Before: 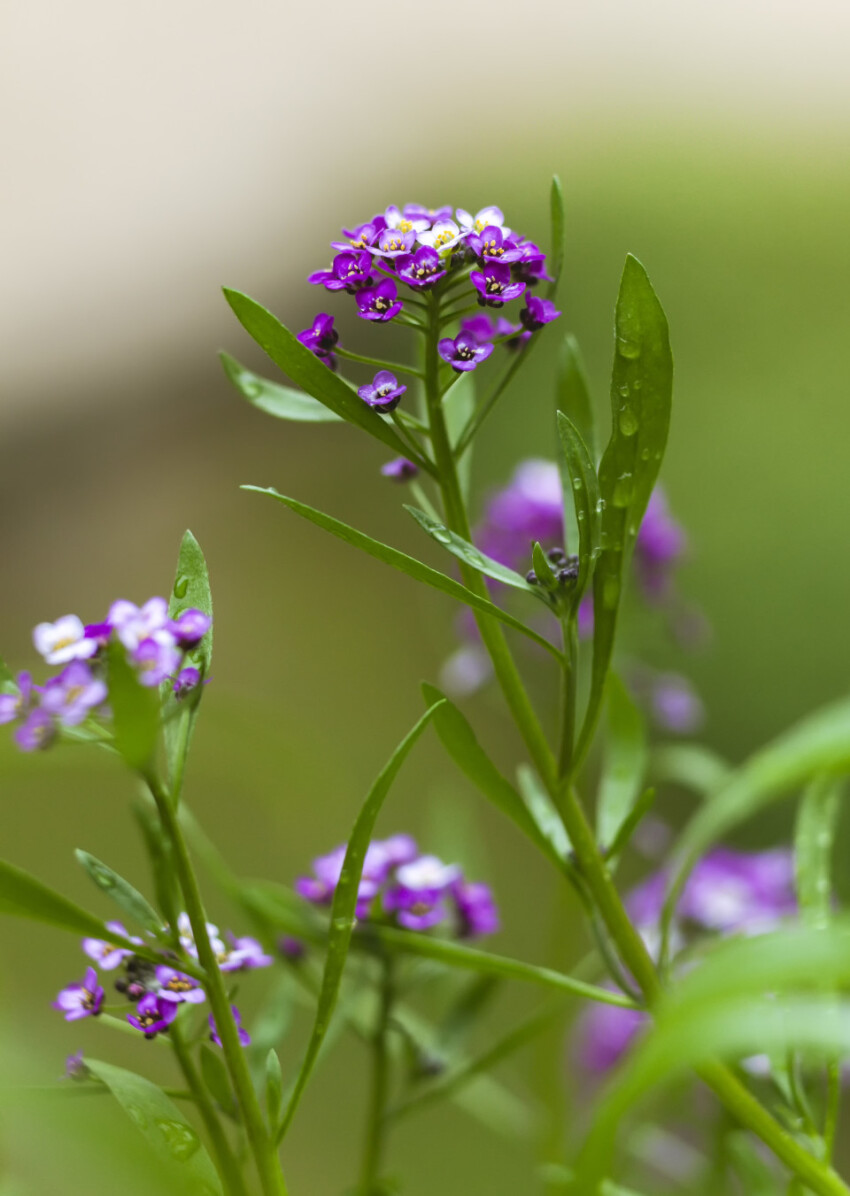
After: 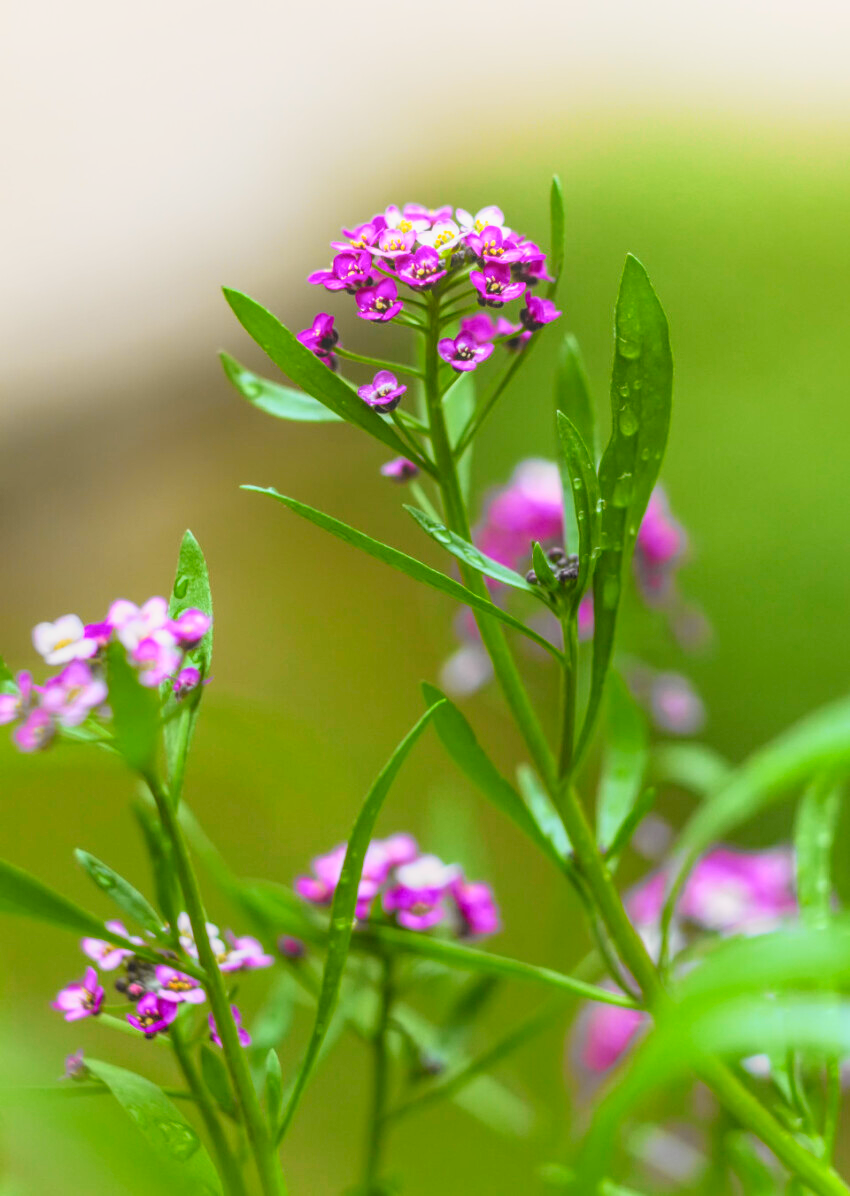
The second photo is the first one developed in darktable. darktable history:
local contrast: highlights 73%, shadows 15%, midtone range 0.197
contrast brightness saturation: saturation -0.1
white balance: emerald 1
tone curve: curves: ch0 [(0, 0) (0.062, 0.037) (0.142, 0.138) (0.359, 0.419) (0.469, 0.544) (0.634, 0.722) (0.839, 0.909) (0.998, 0.978)]; ch1 [(0, 0) (0.437, 0.408) (0.472, 0.47) (0.502, 0.503) (0.527, 0.523) (0.559, 0.573) (0.608, 0.665) (0.669, 0.748) (0.859, 0.899) (1, 1)]; ch2 [(0, 0) (0.33, 0.301) (0.421, 0.443) (0.473, 0.498) (0.502, 0.5) (0.535, 0.531) (0.575, 0.603) (0.608, 0.667) (1, 1)], color space Lab, independent channels, preserve colors none
